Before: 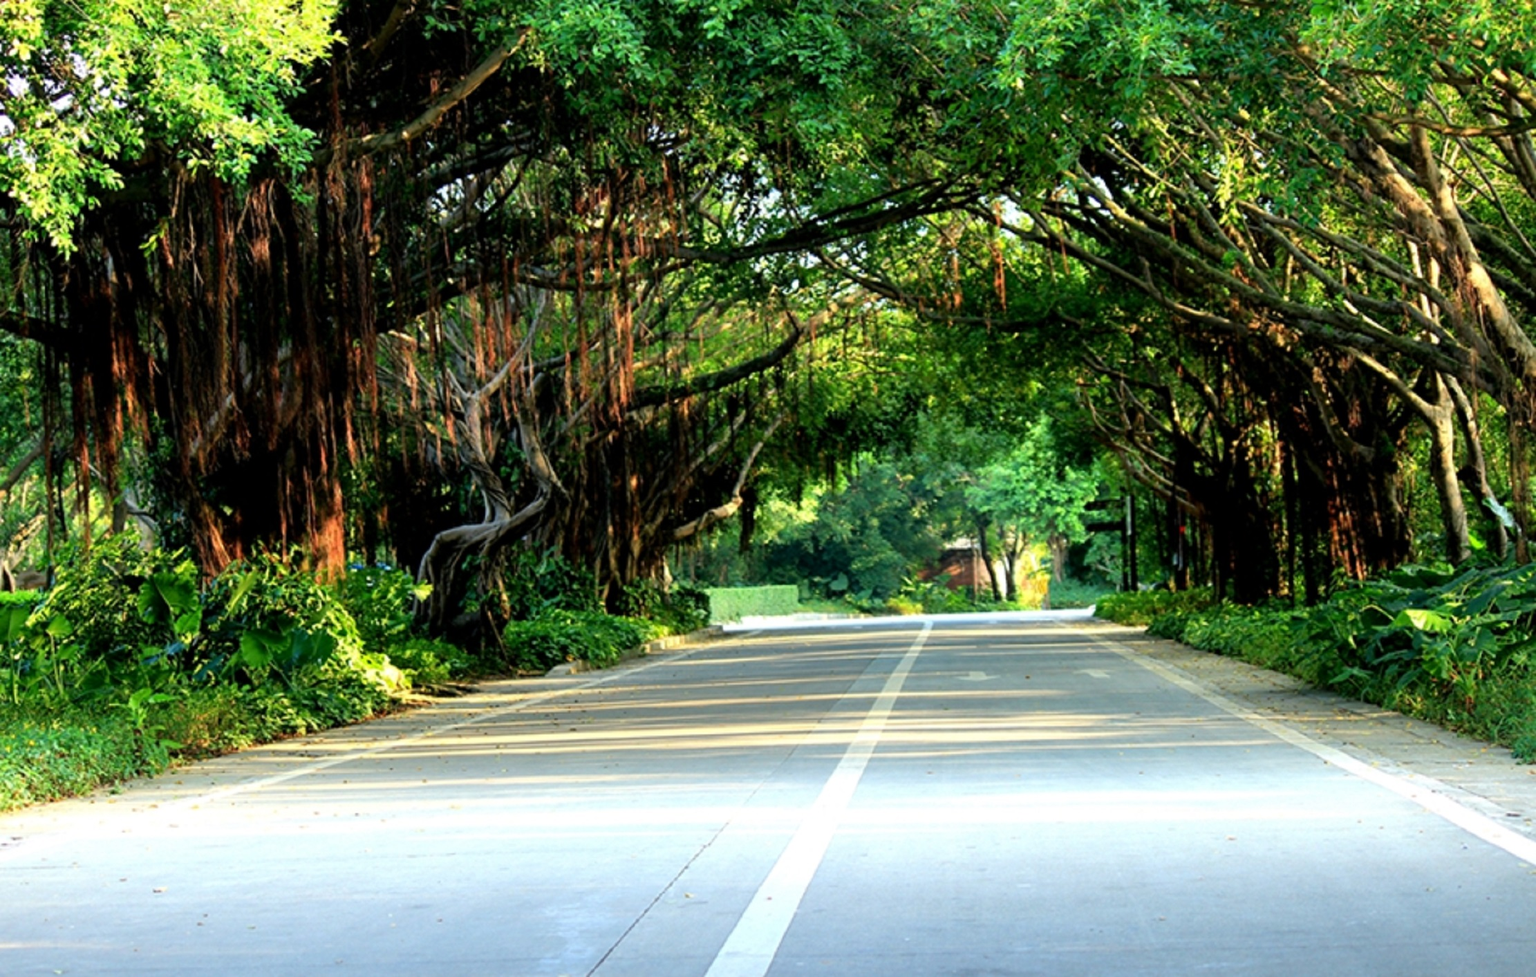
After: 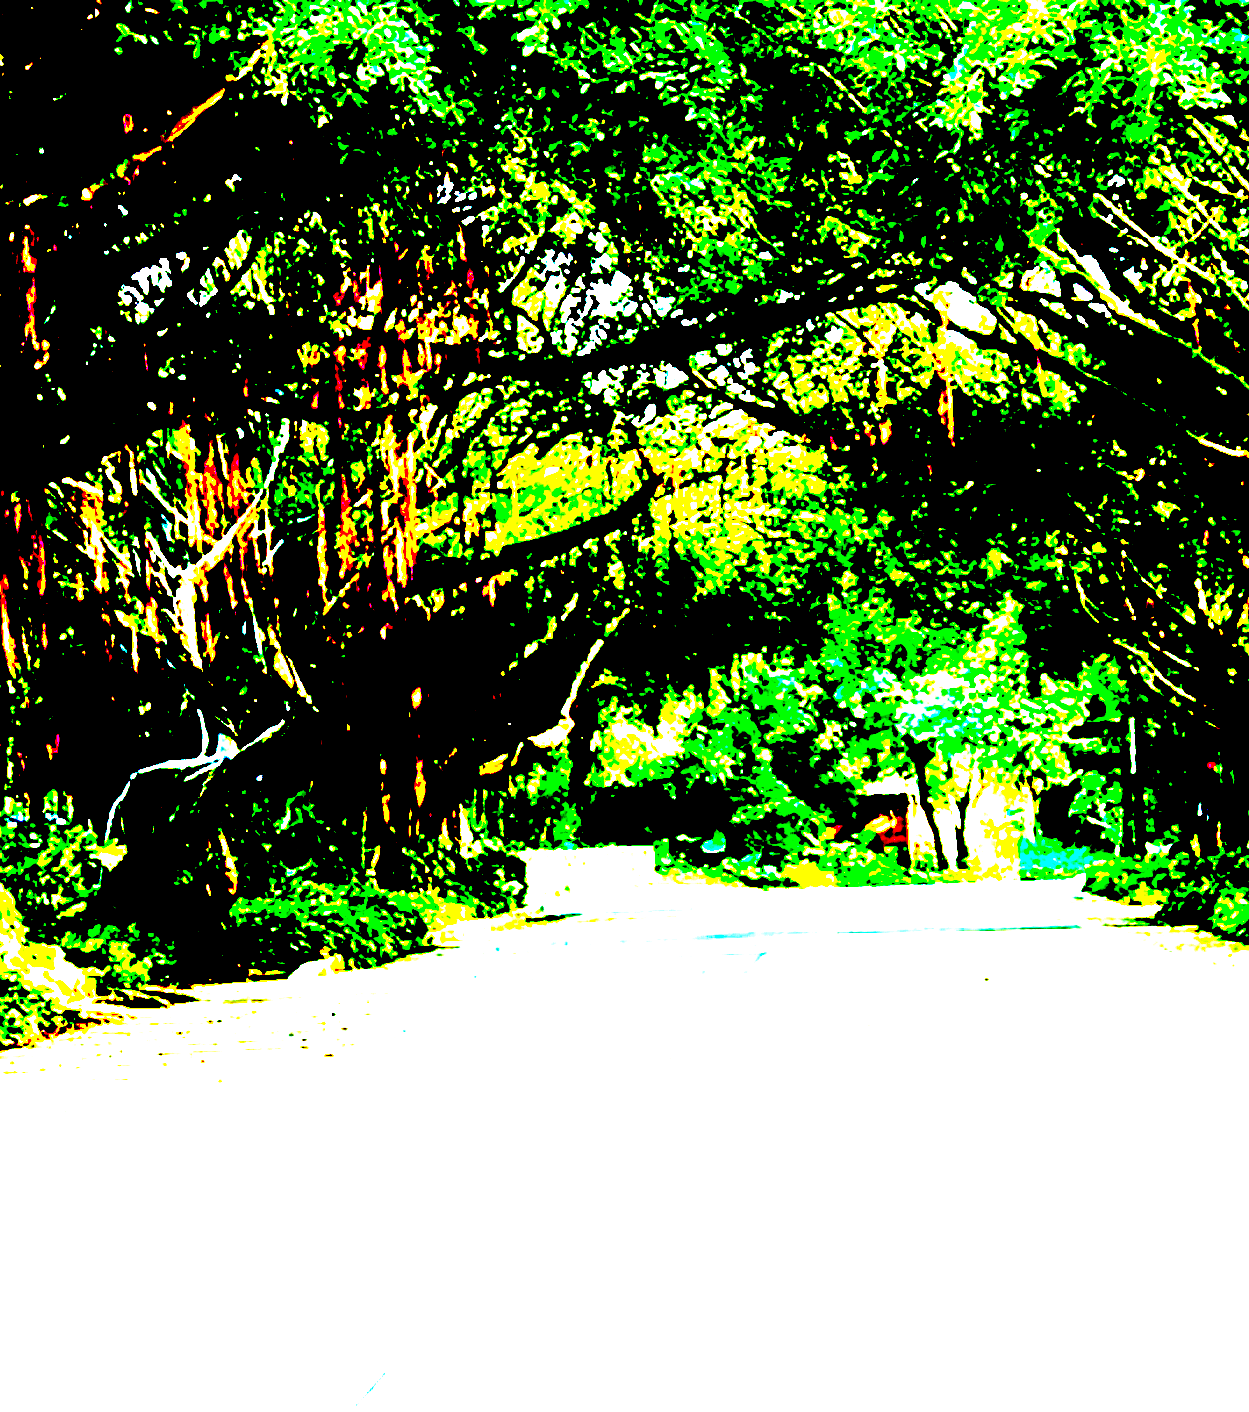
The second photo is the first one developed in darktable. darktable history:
exposure: black level correction 0.1, exposure 3 EV, compensate highlight preservation false
sharpen: amount 0.6
tone equalizer: on, module defaults
crop and rotate: left 22.516%, right 21.234%
